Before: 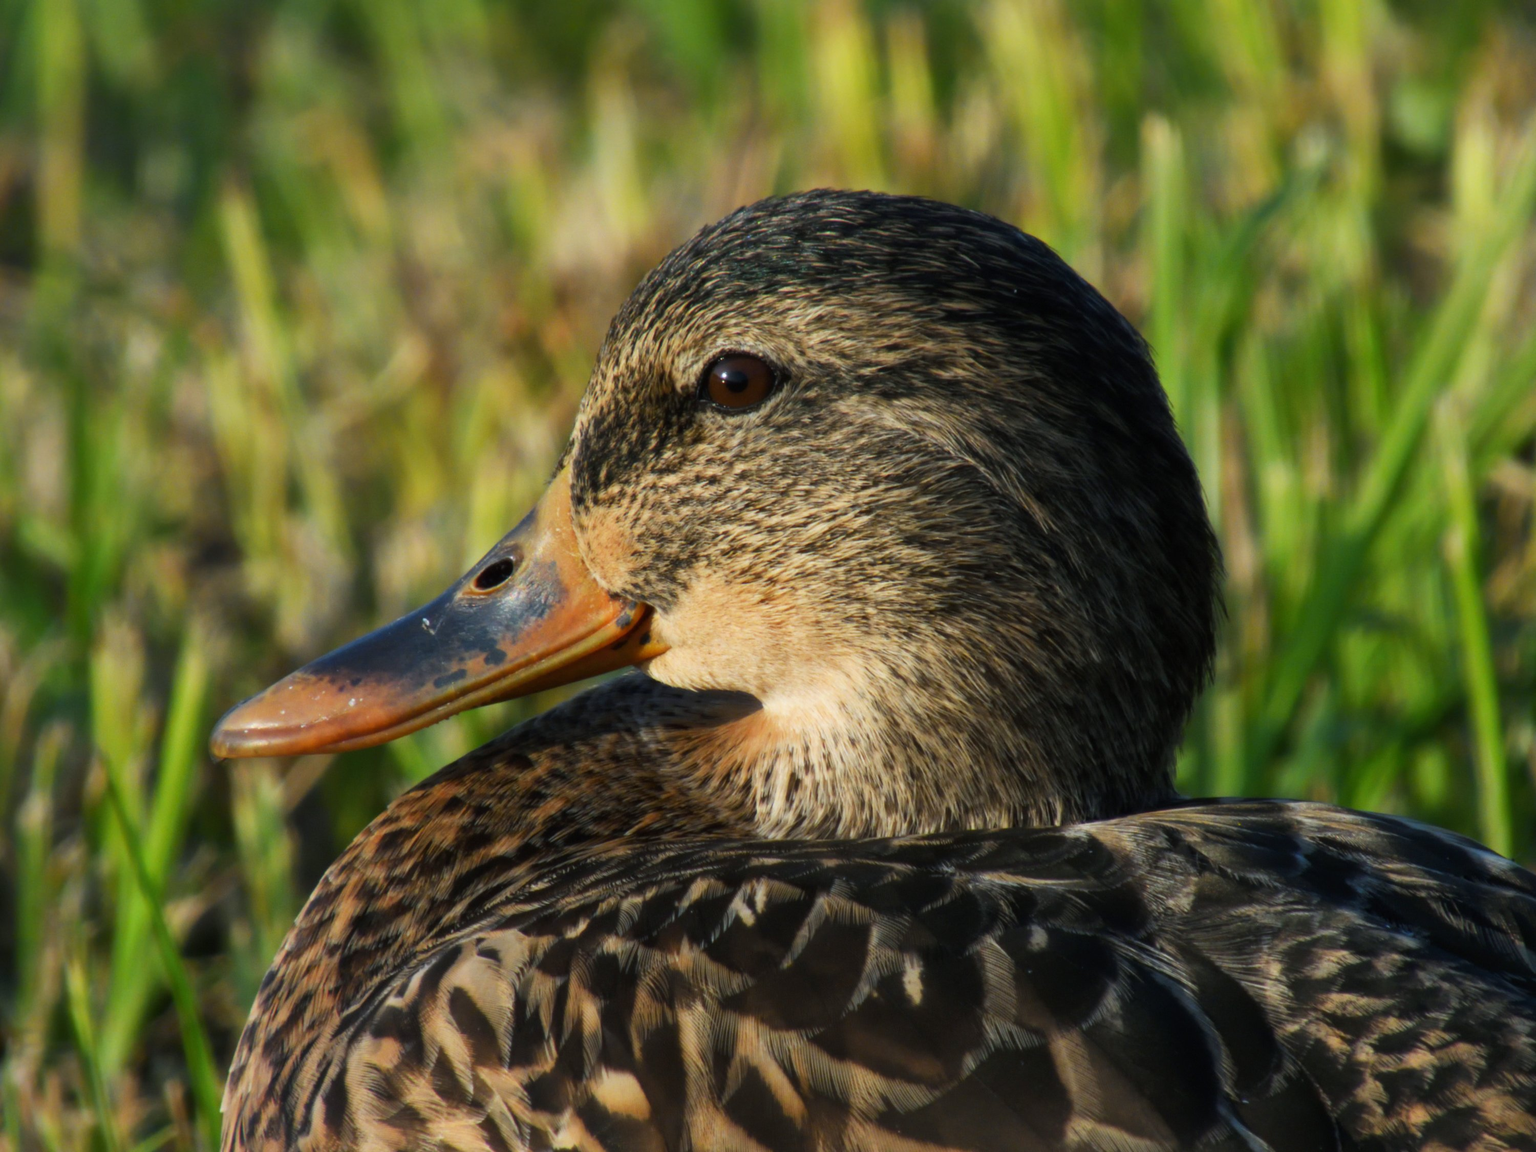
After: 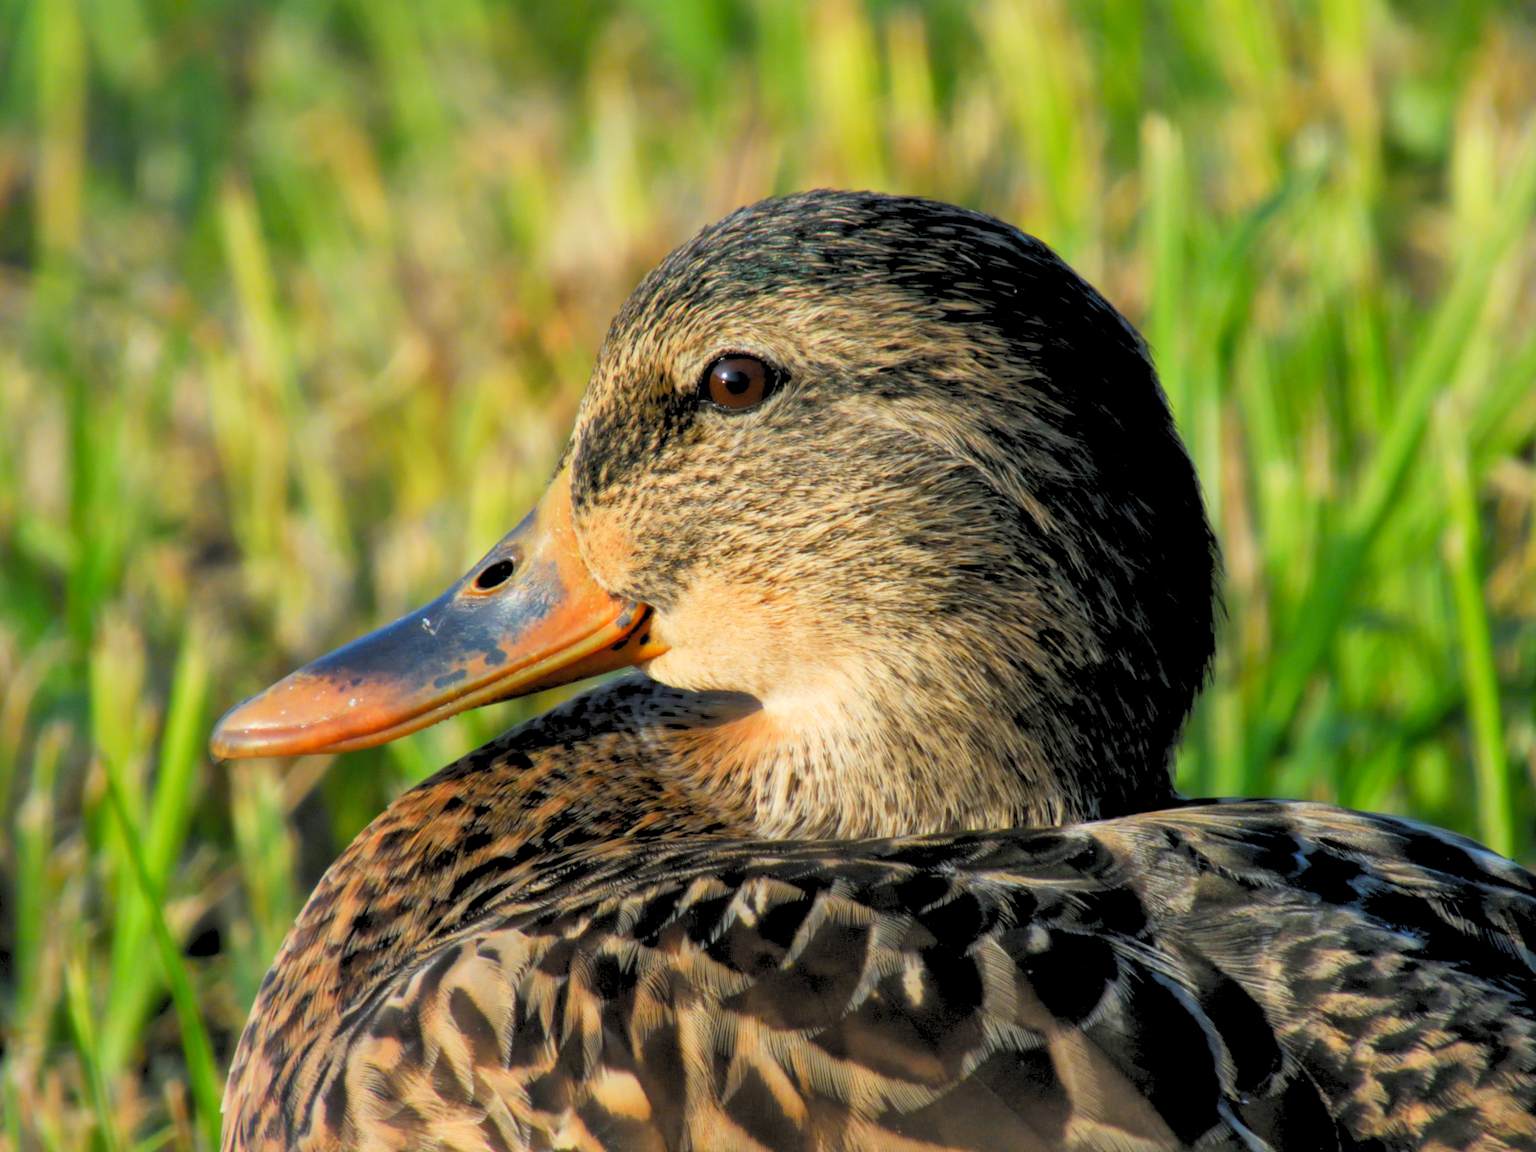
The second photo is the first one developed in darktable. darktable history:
shadows and highlights: shadows 25.52, highlights -24.28
levels: levels [0.072, 0.414, 0.976]
